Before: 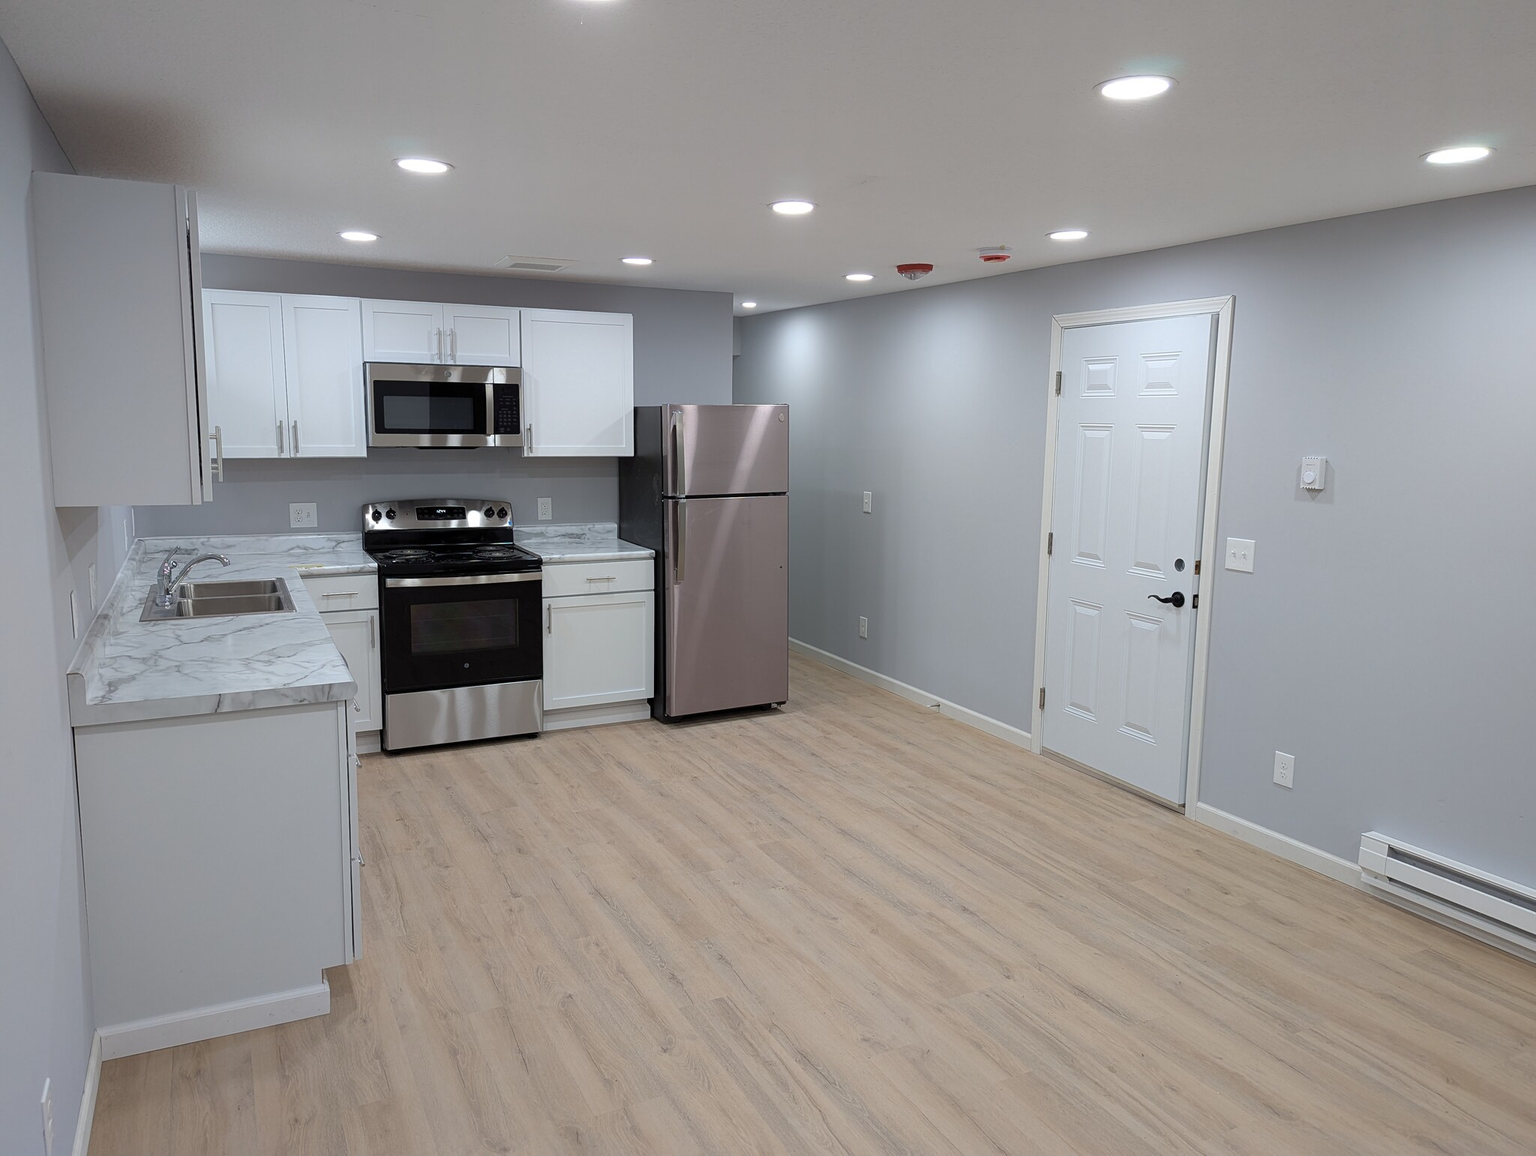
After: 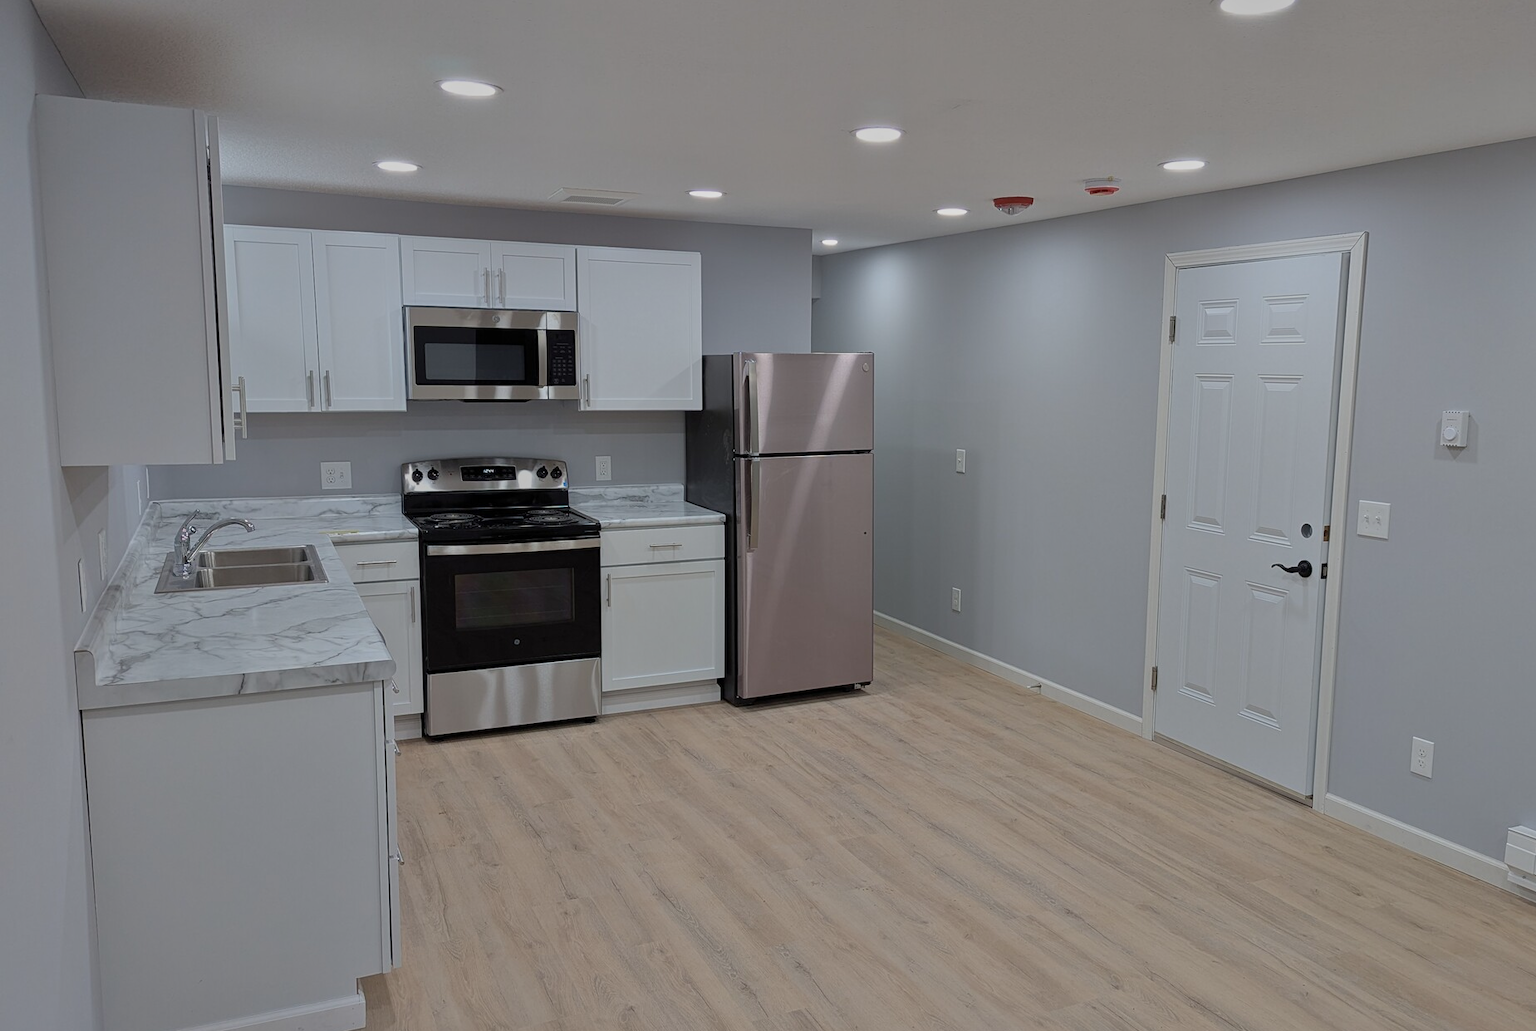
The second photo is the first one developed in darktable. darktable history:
crop: top 7.49%, right 9.717%, bottom 11.943%
tone equalizer: -8 EV -0.002 EV, -7 EV 0.005 EV, -6 EV -0.008 EV, -5 EV 0.007 EV, -4 EV -0.042 EV, -3 EV -0.233 EV, -2 EV -0.662 EV, -1 EV -0.983 EV, +0 EV -0.969 EV, smoothing diameter 2%, edges refinement/feathering 20, mask exposure compensation -1.57 EV, filter diffusion 5
